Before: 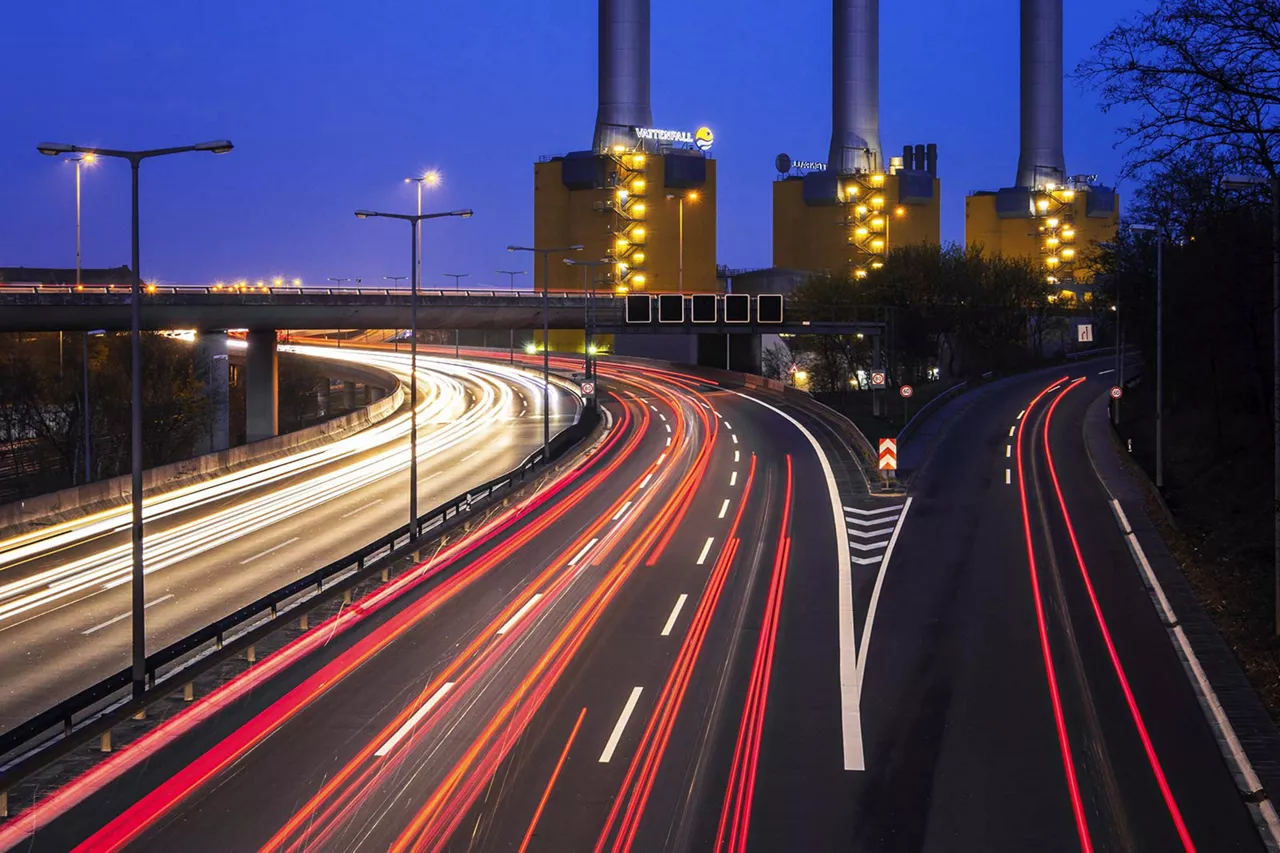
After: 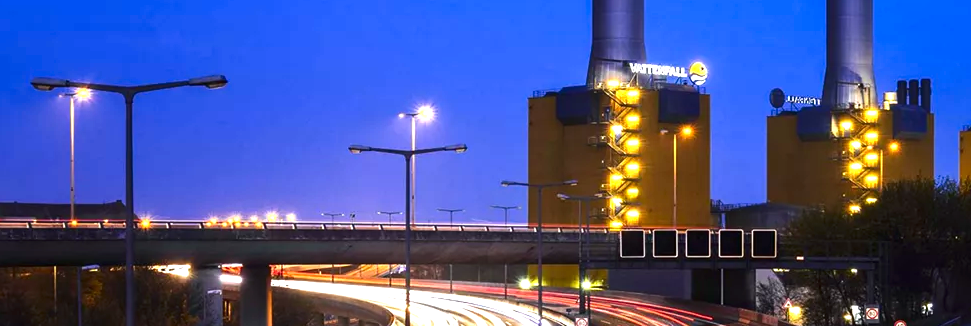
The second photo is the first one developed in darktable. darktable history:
contrast brightness saturation: contrast 0.066, brightness -0.127, saturation 0.049
crop: left 0.513%, top 7.639%, right 23.6%, bottom 54.063%
exposure: black level correction 0, exposure 0.895 EV, compensate highlight preservation false
